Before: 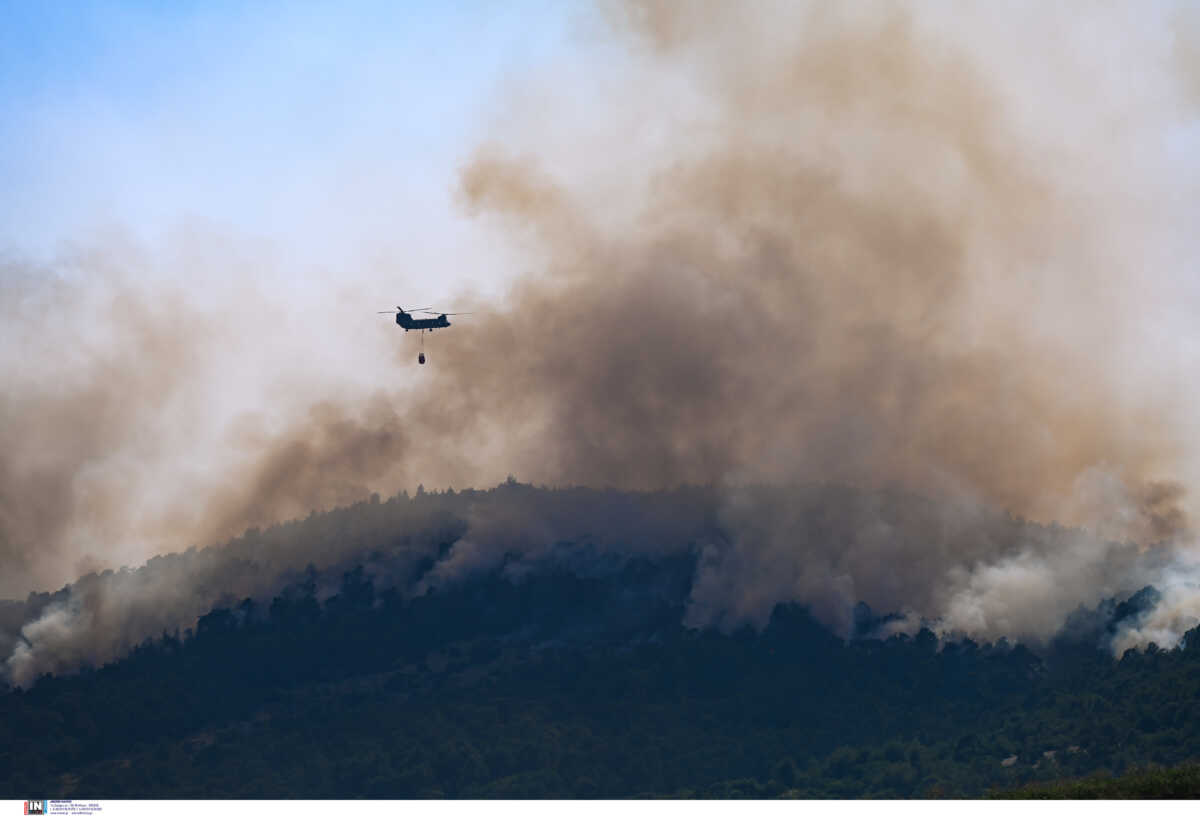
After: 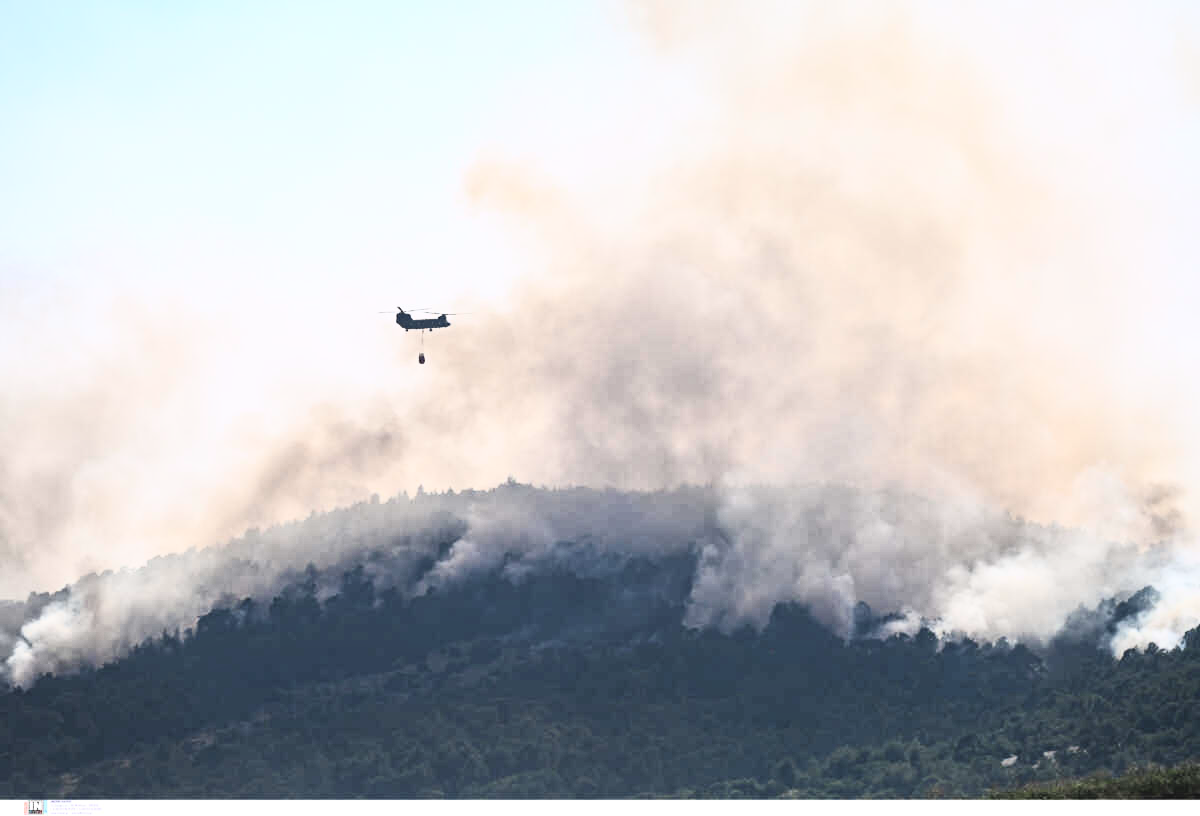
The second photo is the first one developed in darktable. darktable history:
tone equalizer: -7 EV 0.15 EV, -6 EV 0.6 EV, -5 EV 1.15 EV, -4 EV 1.33 EV, -3 EV 1.15 EV, -2 EV 0.6 EV, -1 EV 0.15 EV, mask exposure compensation -0.5 EV
contrast brightness saturation: contrast 0.57, brightness 0.57, saturation -0.34
